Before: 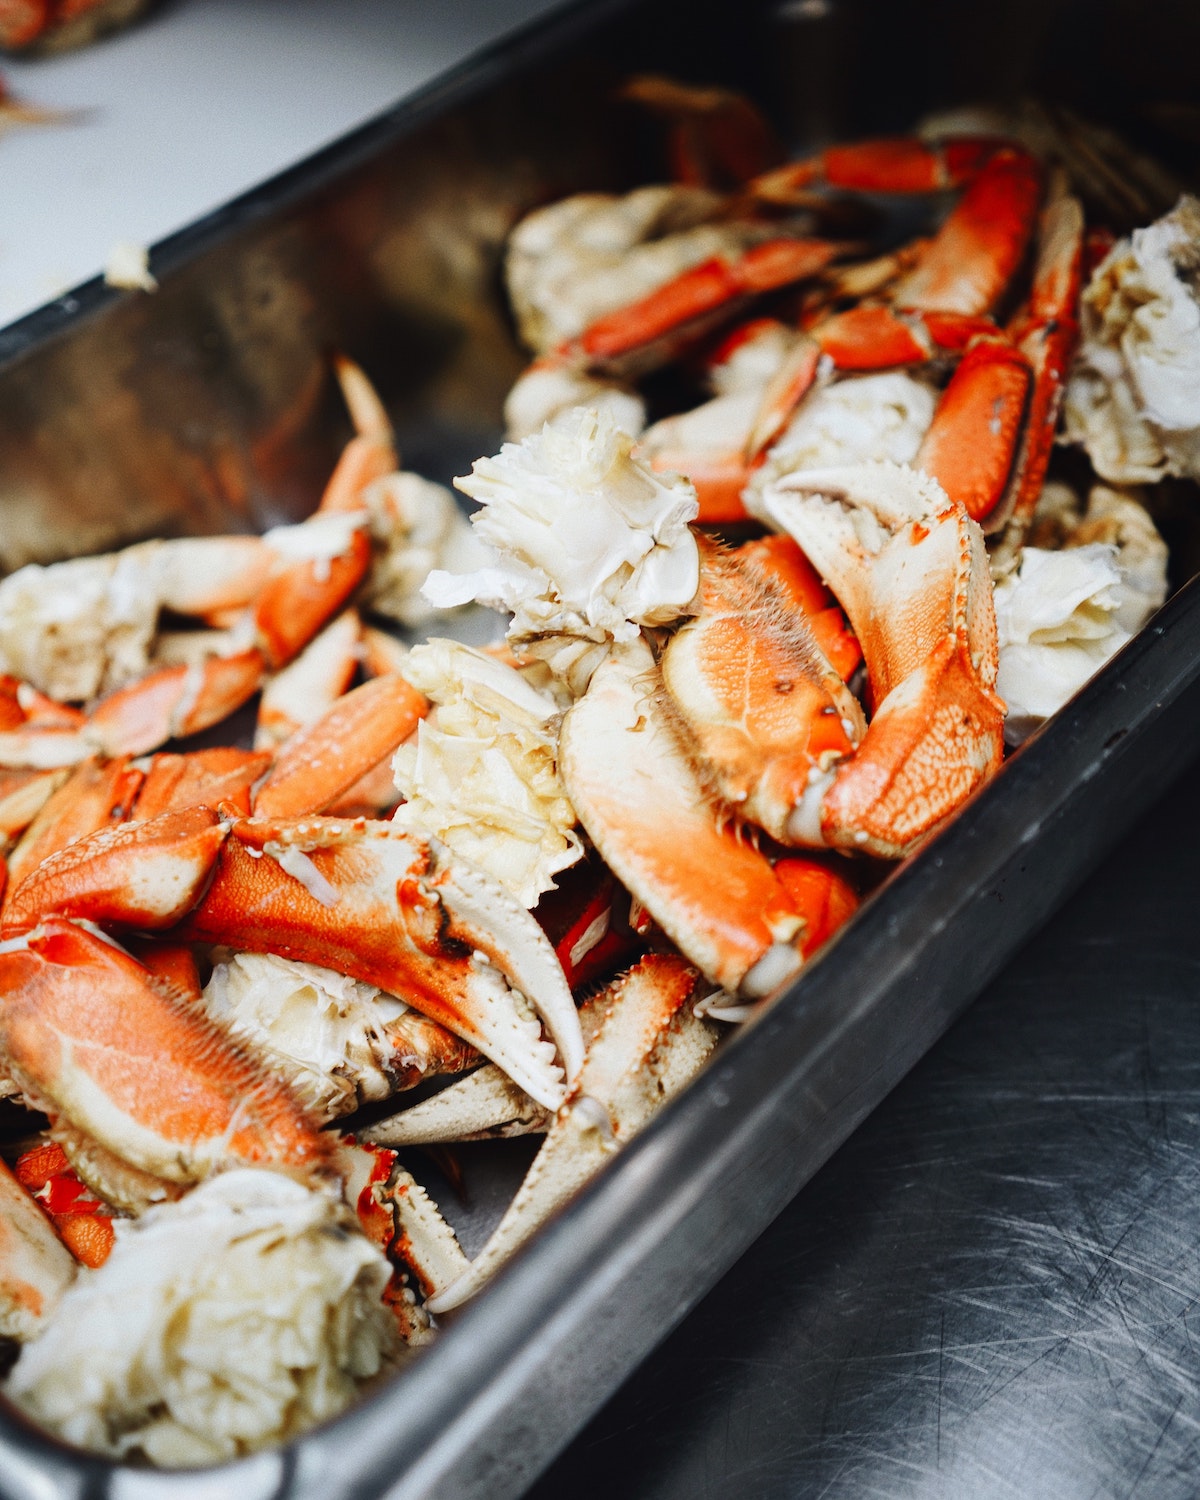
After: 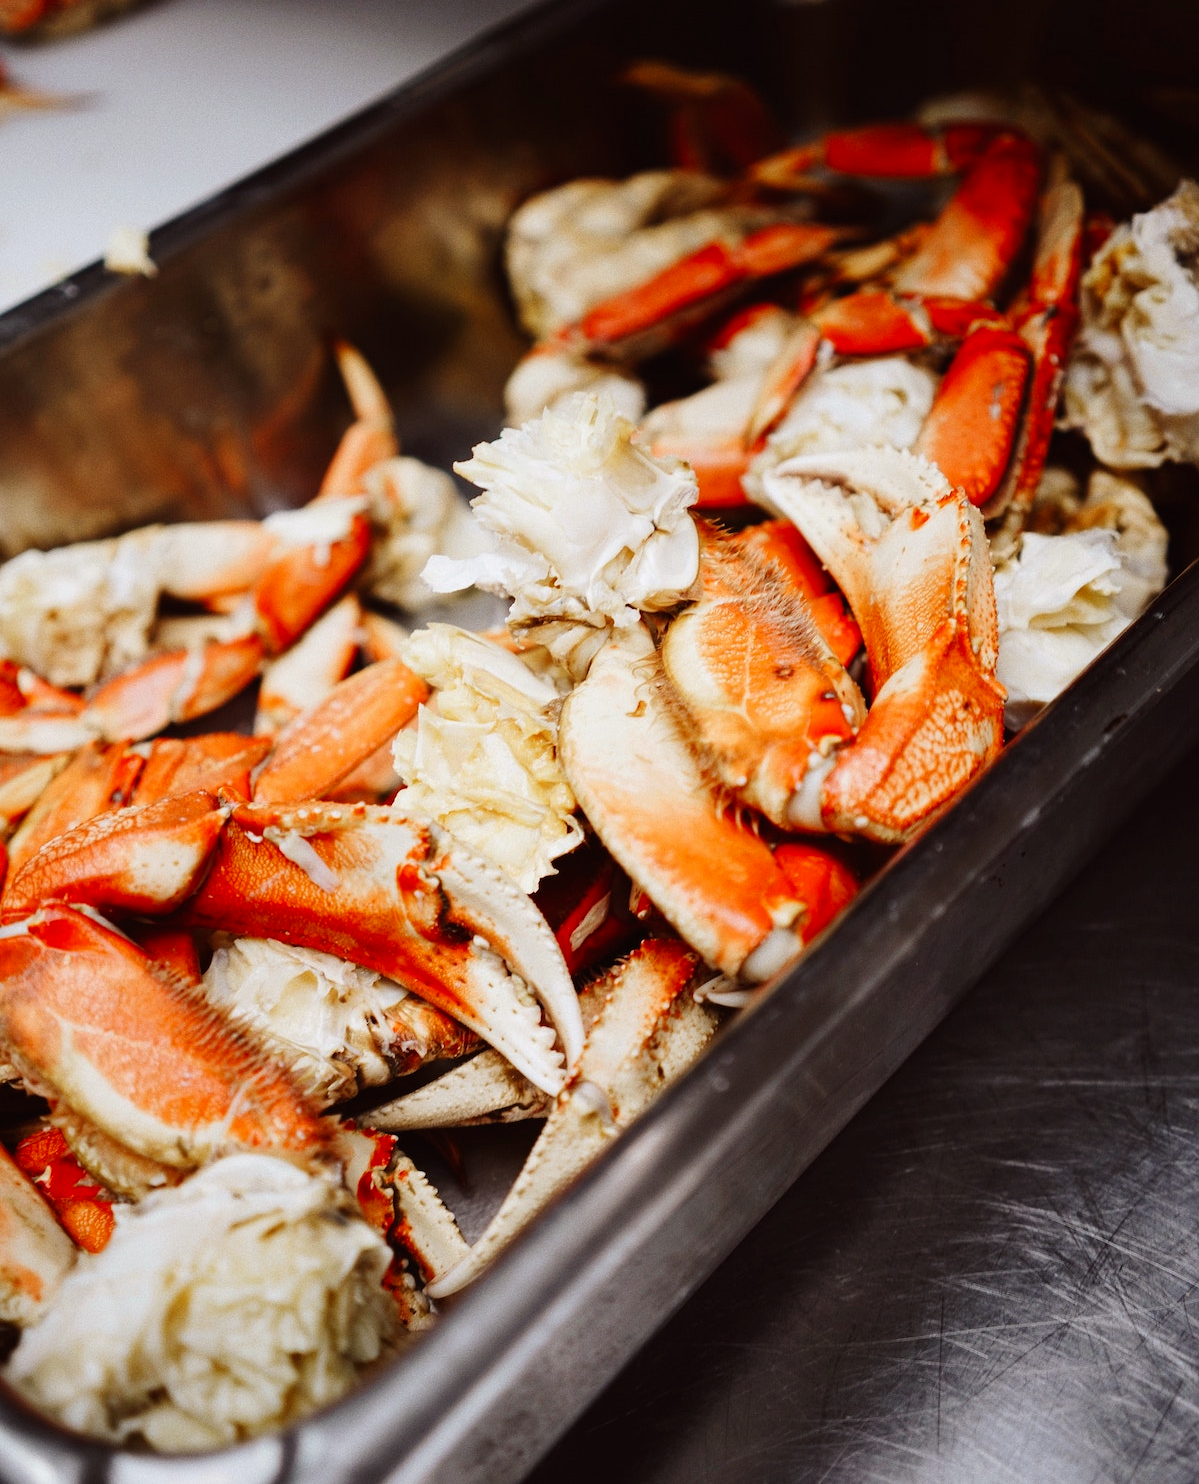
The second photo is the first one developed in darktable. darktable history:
crop: top 1.049%, right 0.001%
rgb levels: mode RGB, independent channels, levels [[0, 0.5, 1], [0, 0.521, 1], [0, 0.536, 1]]
